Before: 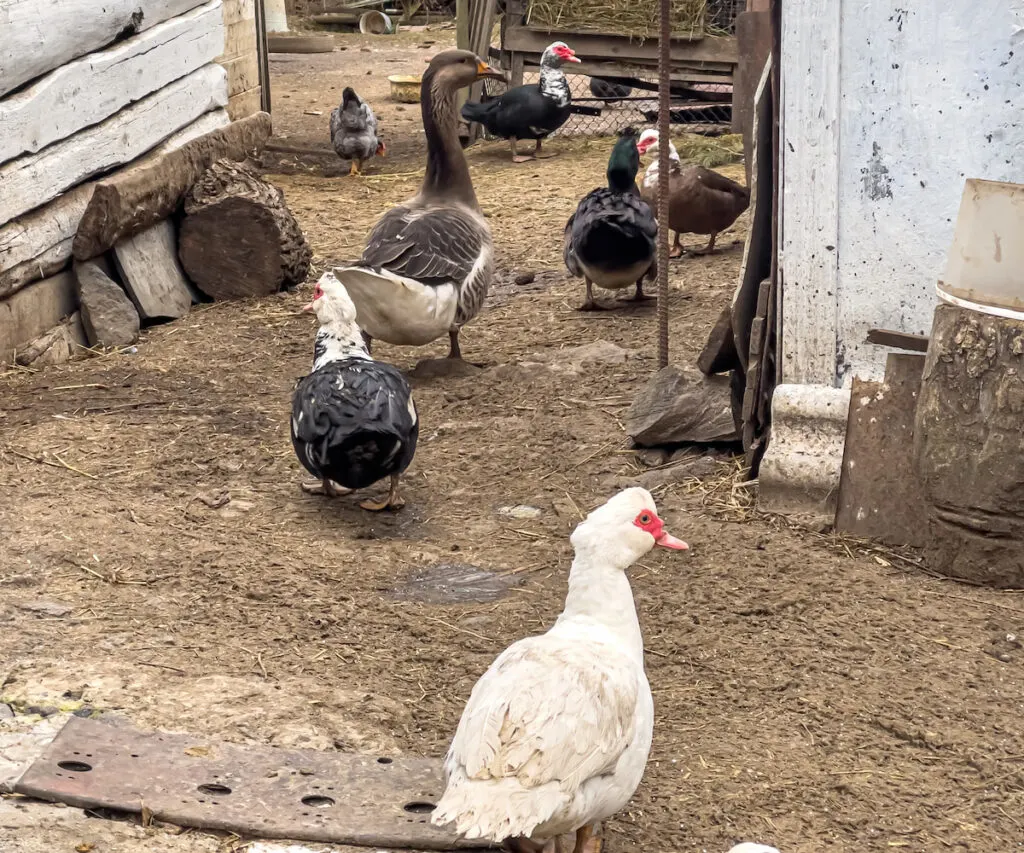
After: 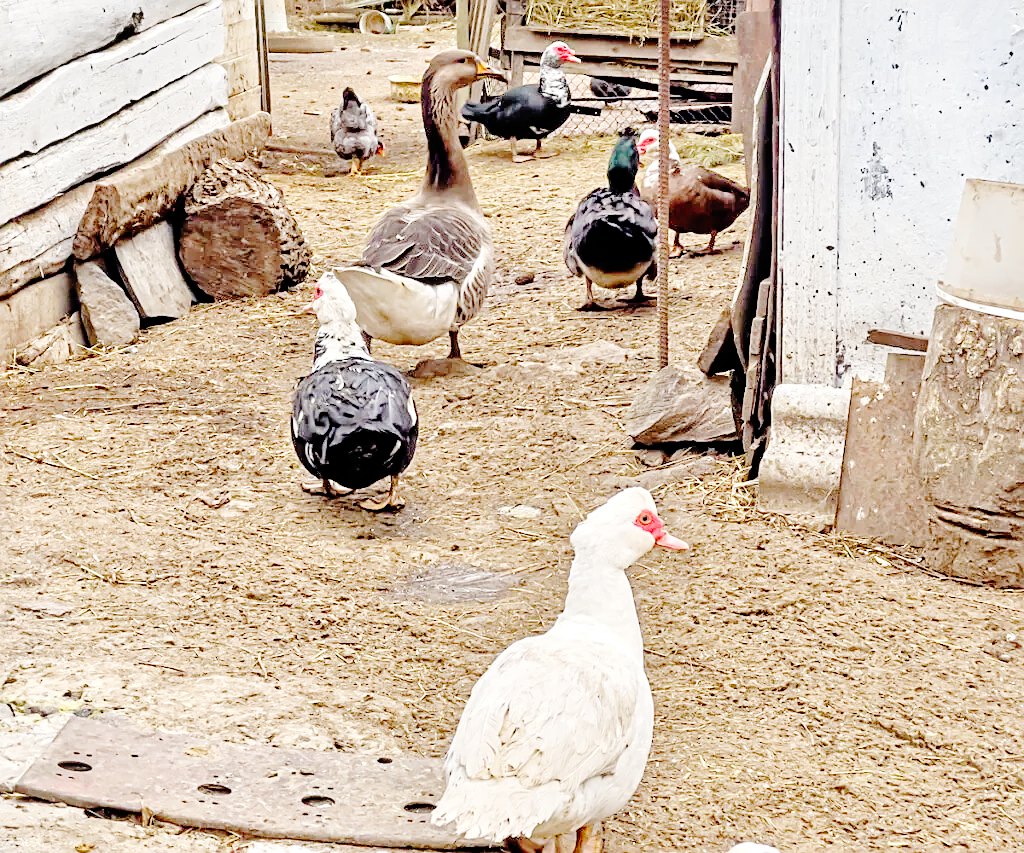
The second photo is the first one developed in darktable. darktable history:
tone equalizer: -7 EV 0.15 EV, -6 EV 0.6 EV, -5 EV 1.15 EV, -4 EV 1.33 EV, -3 EV 1.15 EV, -2 EV 0.6 EV, -1 EV 0.15 EV, mask exposure compensation -0.5 EV
sharpen: on, module defaults
base curve: curves: ch0 [(0, 0) (0.036, 0.01) (0.123, 0.254) (0.258, 0.504) (0.507, 0.748) (1, 1)], preserve colors none
